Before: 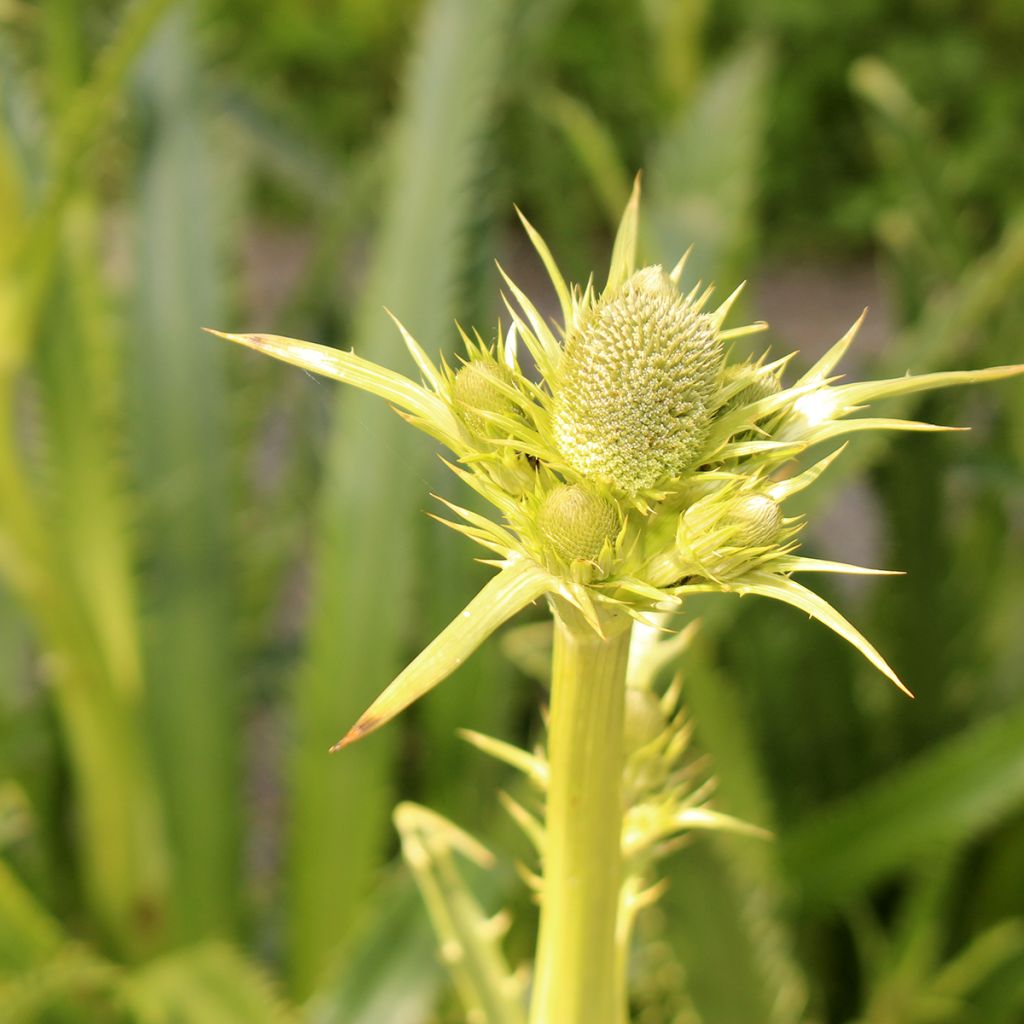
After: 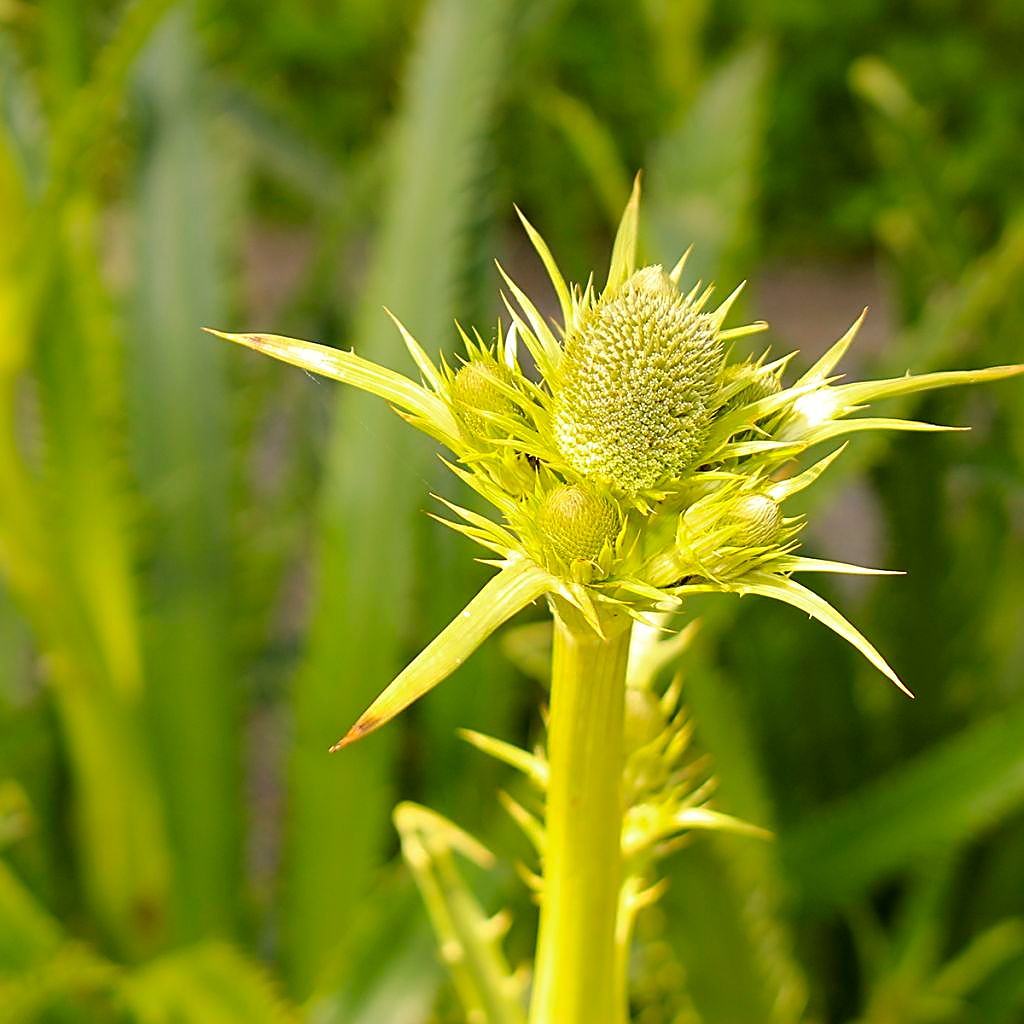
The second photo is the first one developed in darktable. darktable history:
contrast brightness saturation: brightness -0.028, saturation 0.355
sharpen: radius 1.649, amount 1.282
